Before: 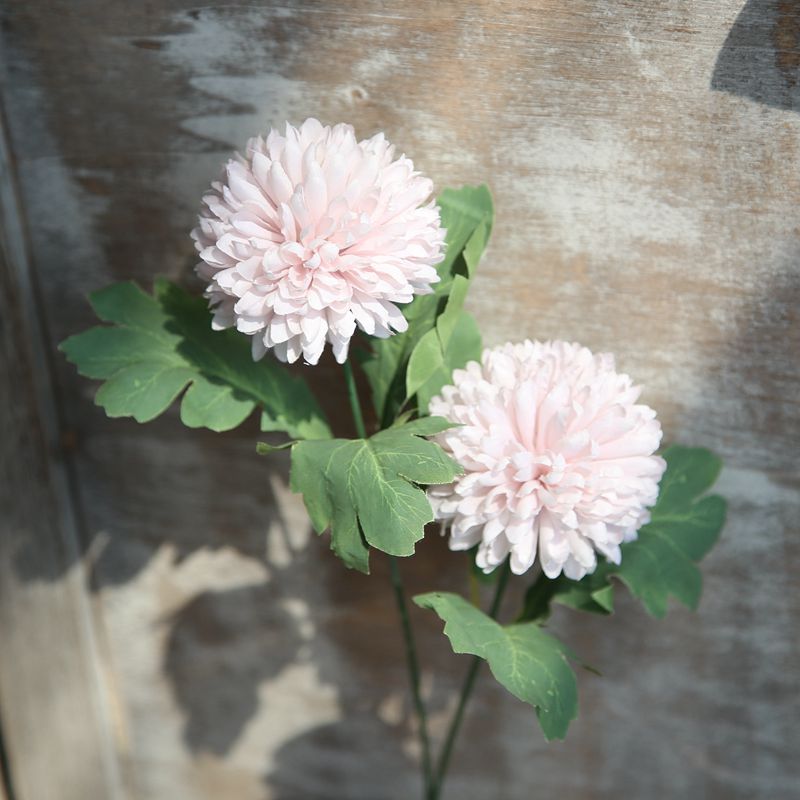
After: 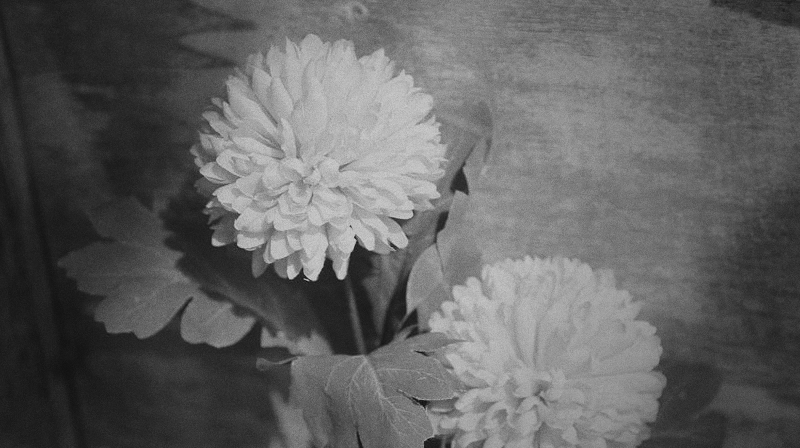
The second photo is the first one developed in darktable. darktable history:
tone equalizer: on, module defaults
grain: coarseness 0.09 ISO
vignetting: fall-off start 33.76%, fall-off radius 64.94%, brightness -0.575, center (-0.12, -0.002), width/height ratio 0.959
monochrome: a 79.32, b 81.83, size 1.1
crop and rotate: top 10.605%, bottom 33.274%
color zones: curves: ch2 [(0, 0.5) (0.143, 0.5) (0.286, 0.489) (0.415, 0.421) (0.571, 0.5) (0.714, 0.5) (0.857, 0.5) (1, 0.5)]
